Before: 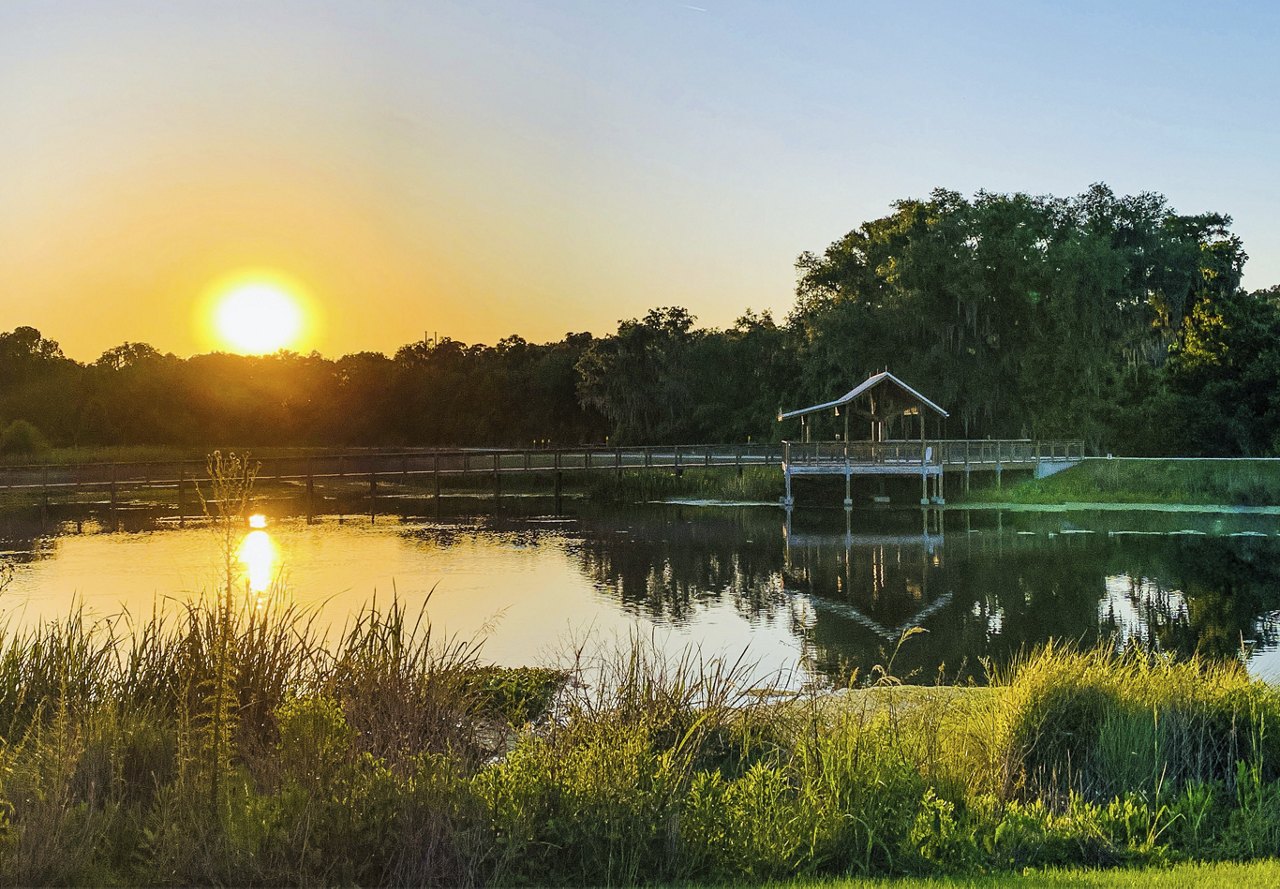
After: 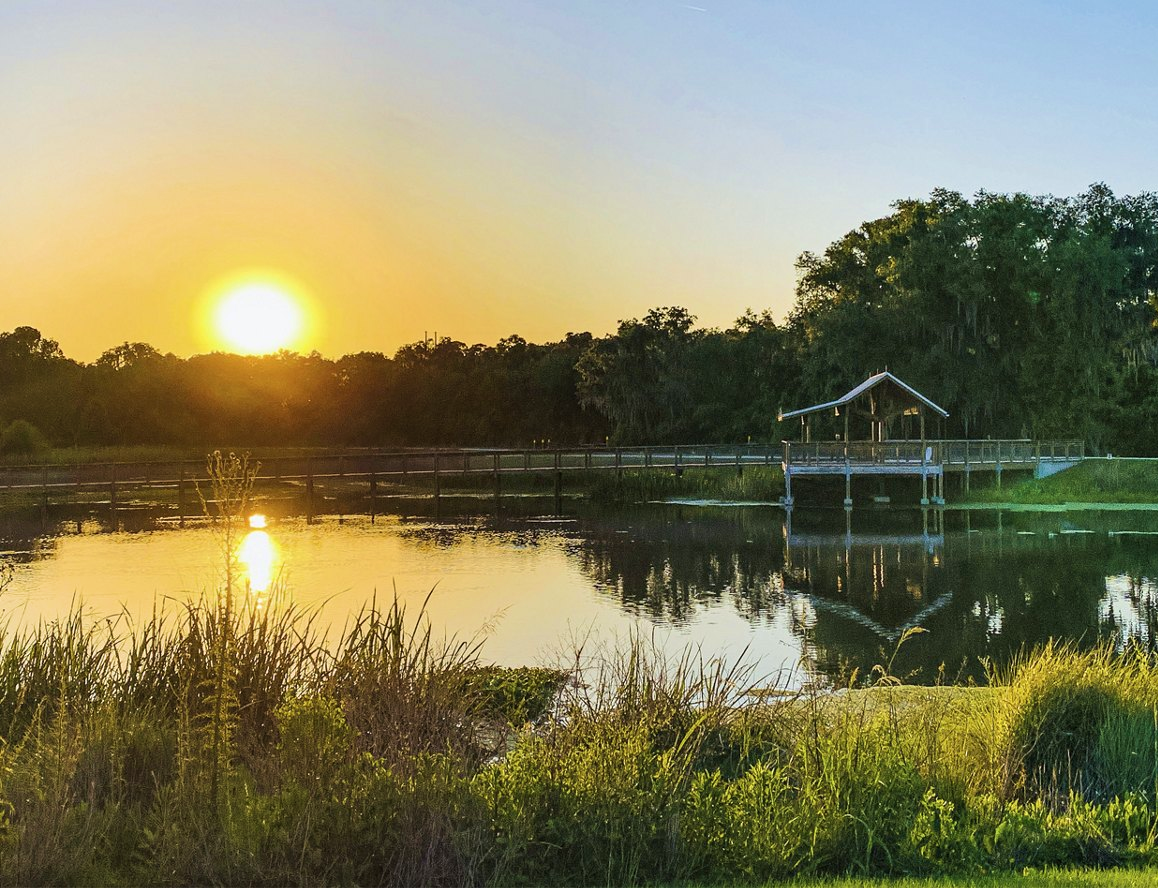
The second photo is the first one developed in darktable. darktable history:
crop: right 9.483%, bottom 0.037%
velvia: on, module defaults
